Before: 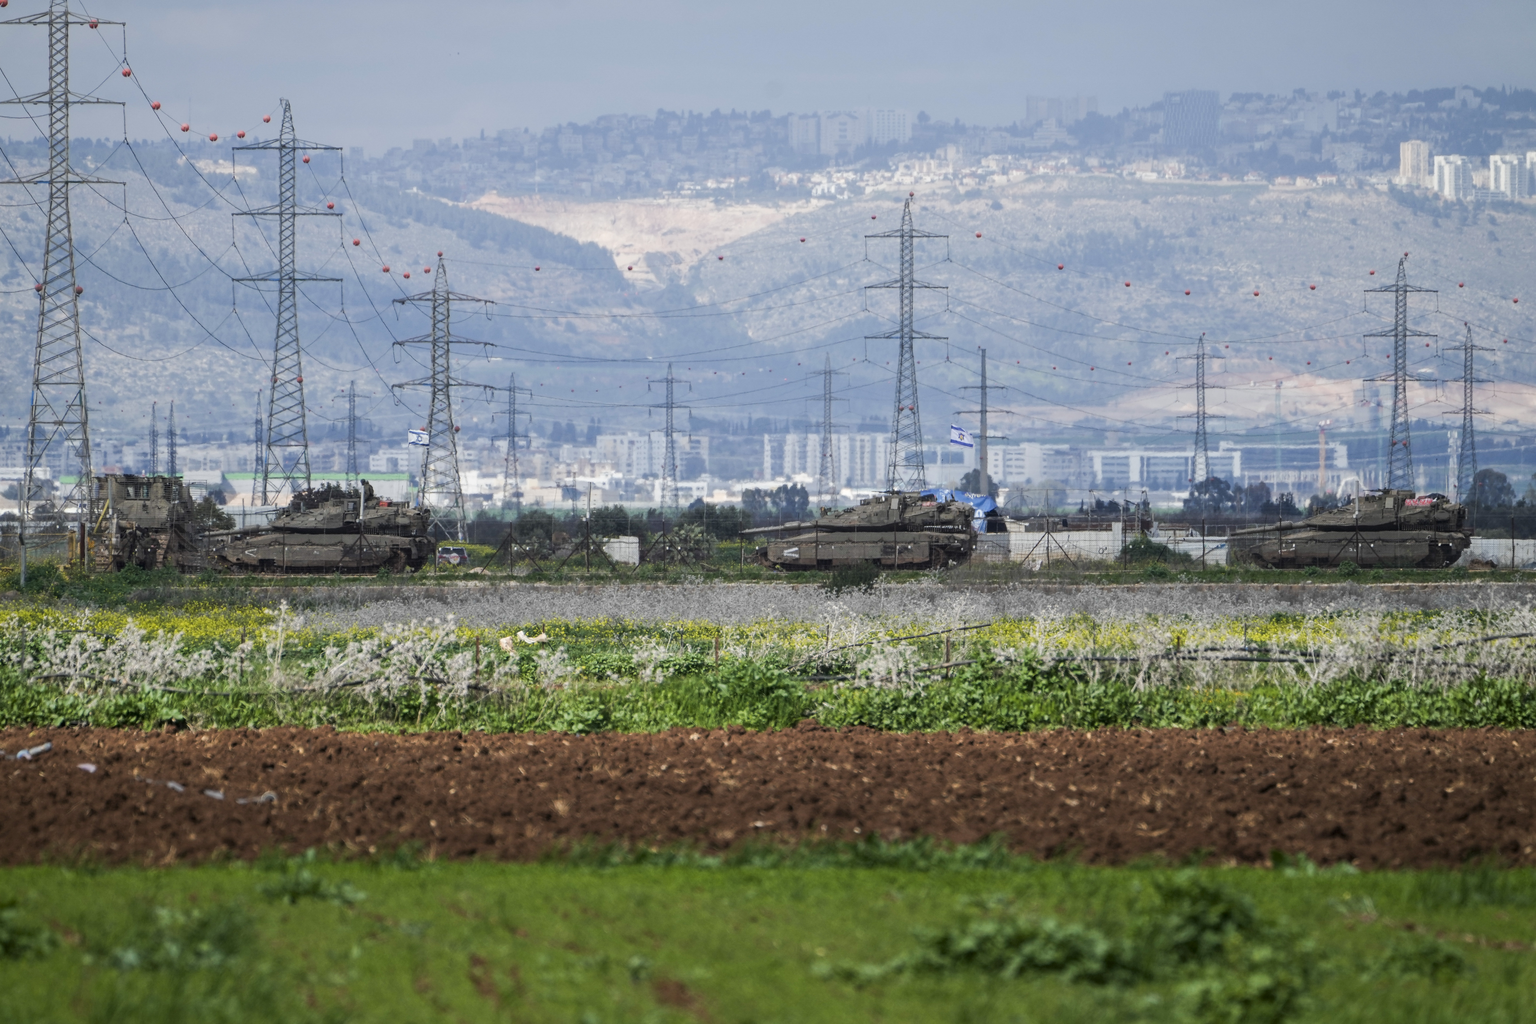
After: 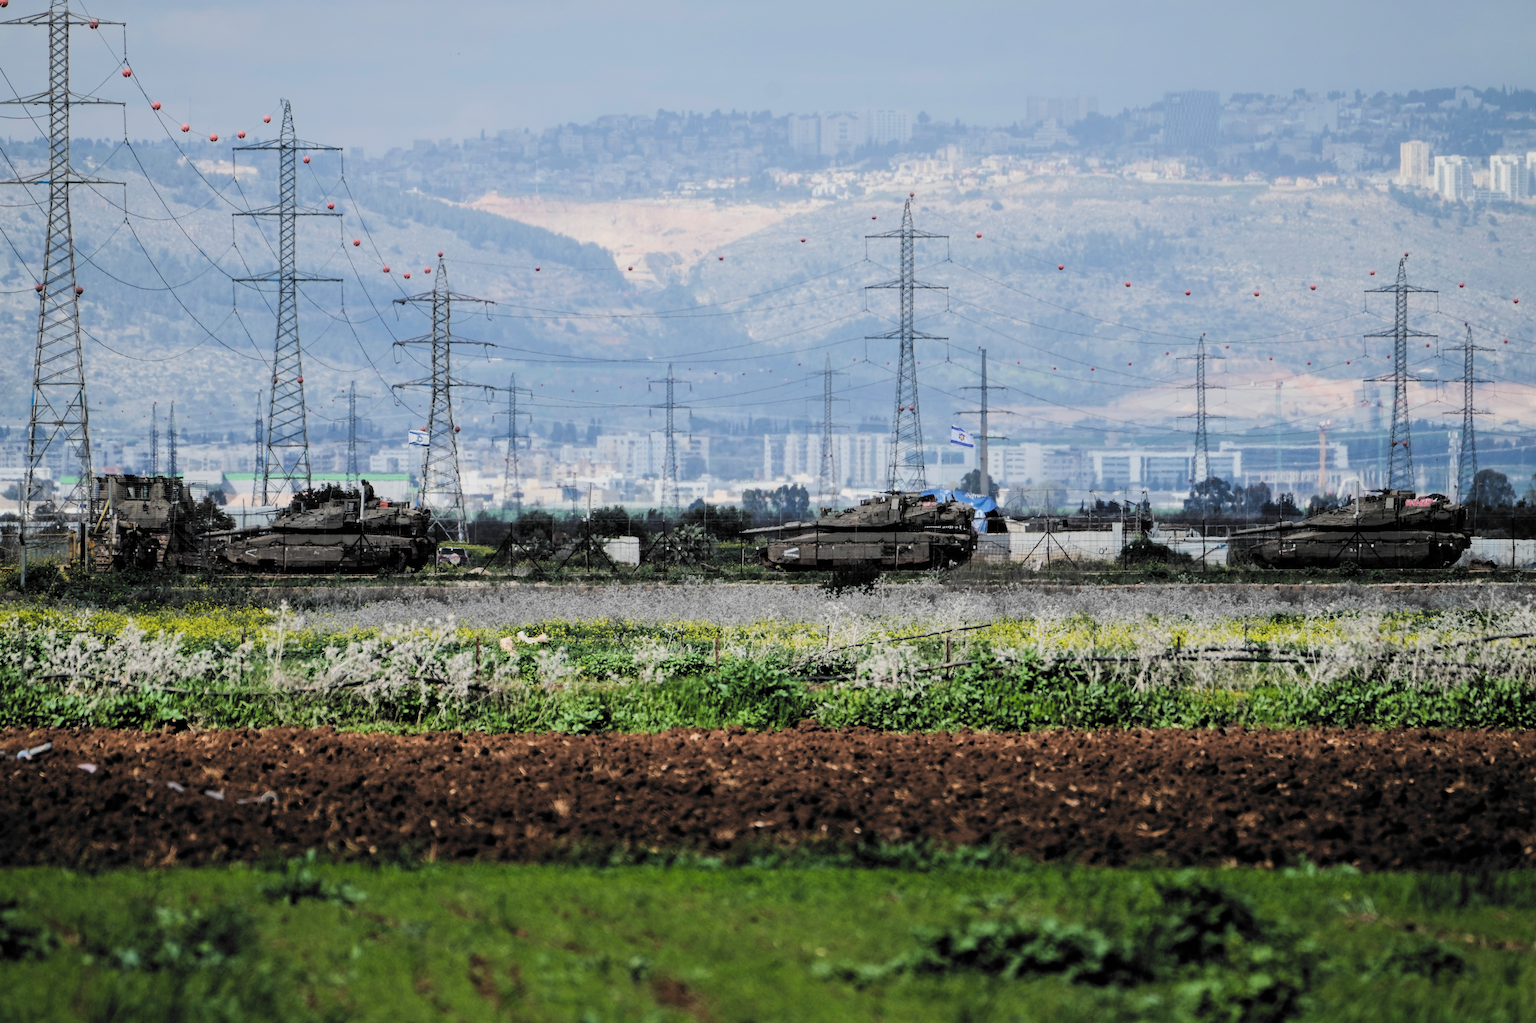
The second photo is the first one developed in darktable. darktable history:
filmic rgb: black relative exposure -5.14 EV, white relative exposure 3.97 EV, hardness 2.88, contrast 1.407, highlights saturation mix -31.26%, color science v6 (2022)
